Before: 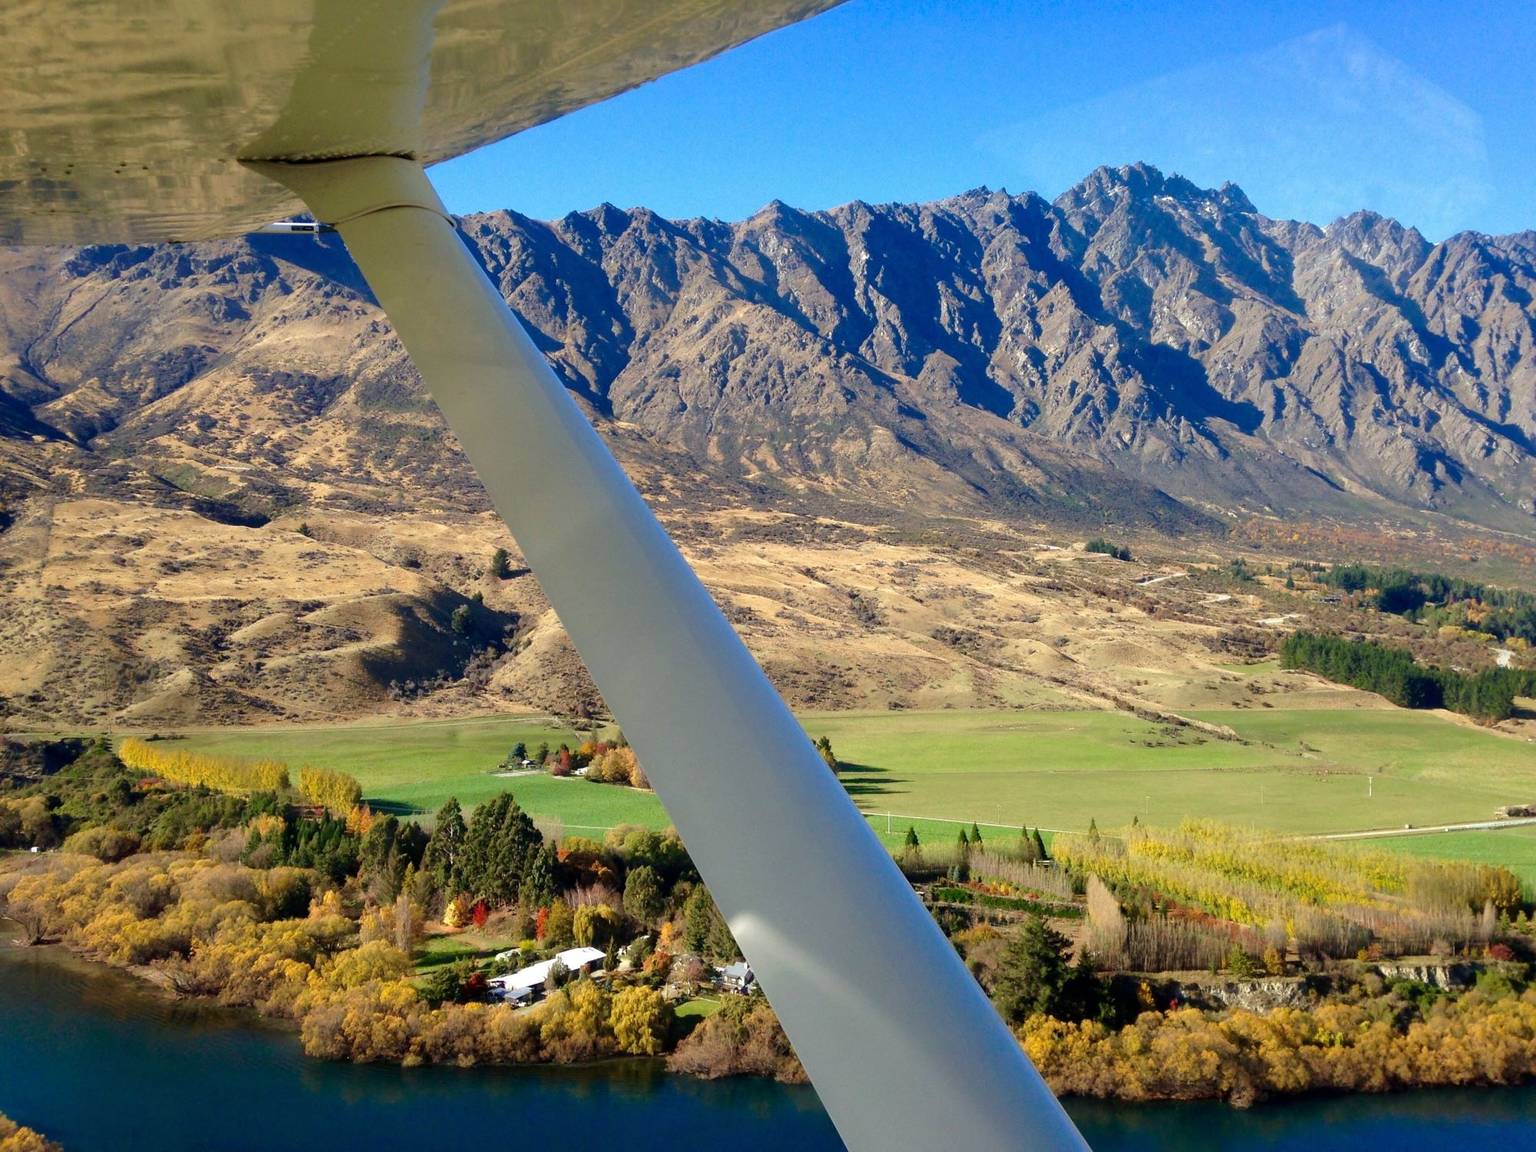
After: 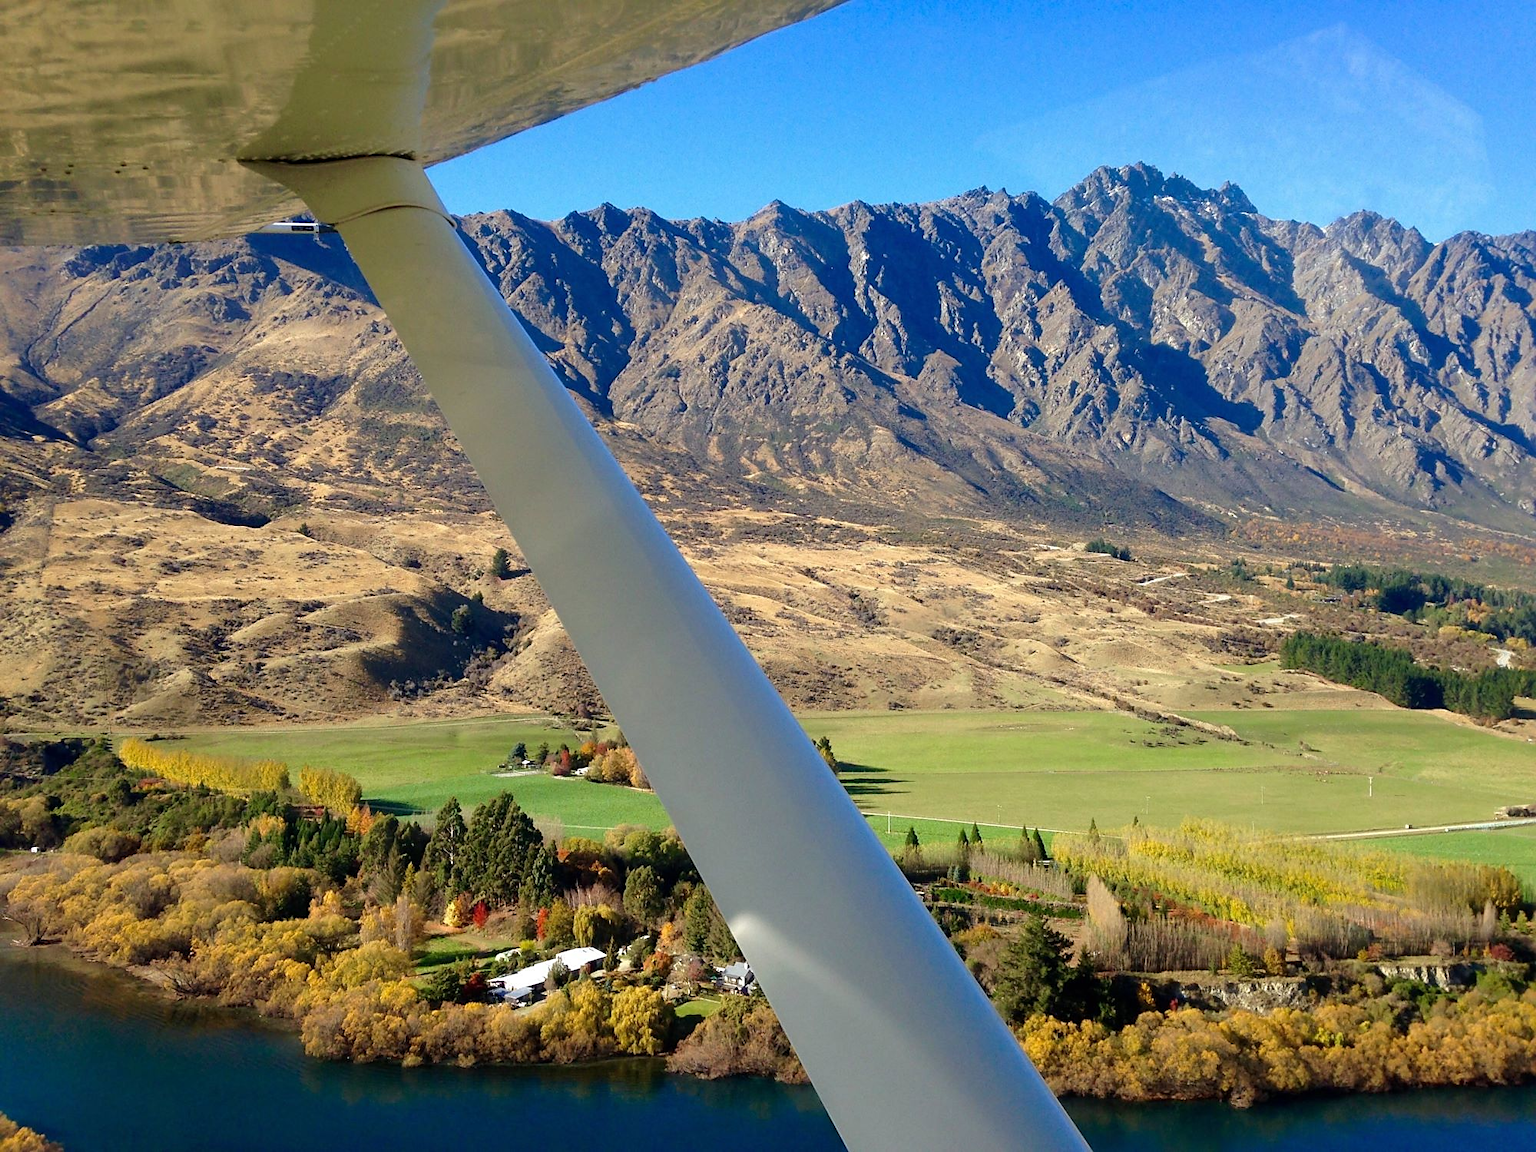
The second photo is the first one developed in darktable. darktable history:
sharpen: radius 1.906, amount 0.416, threshold 1.257
exposure: compensate highlight preservation false
